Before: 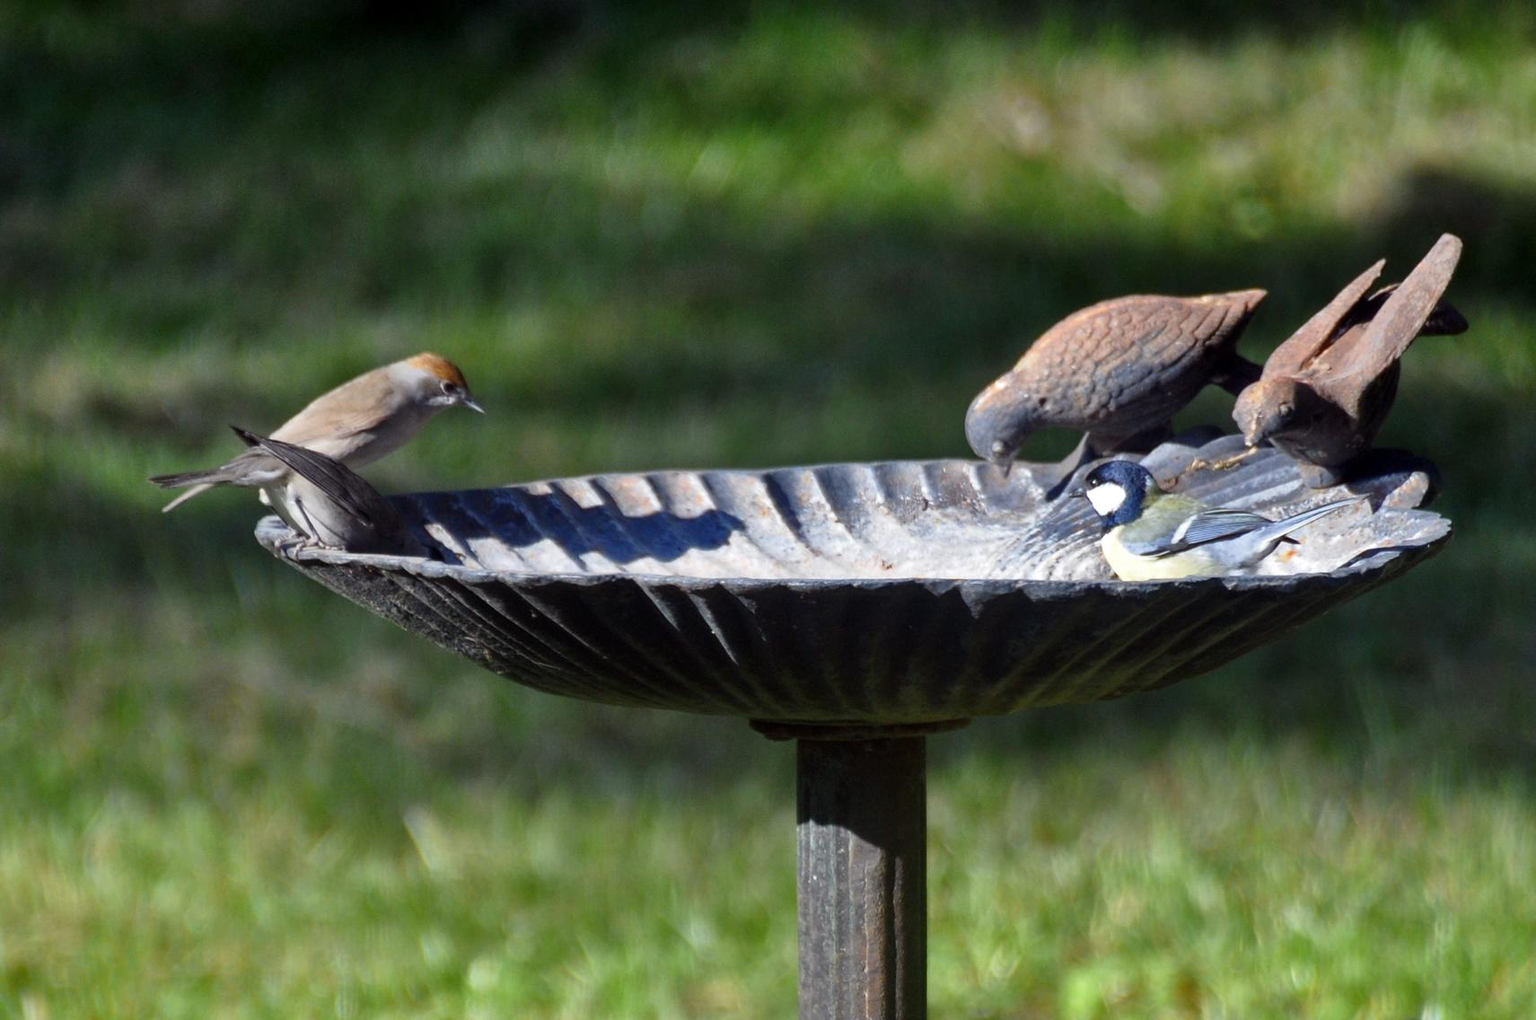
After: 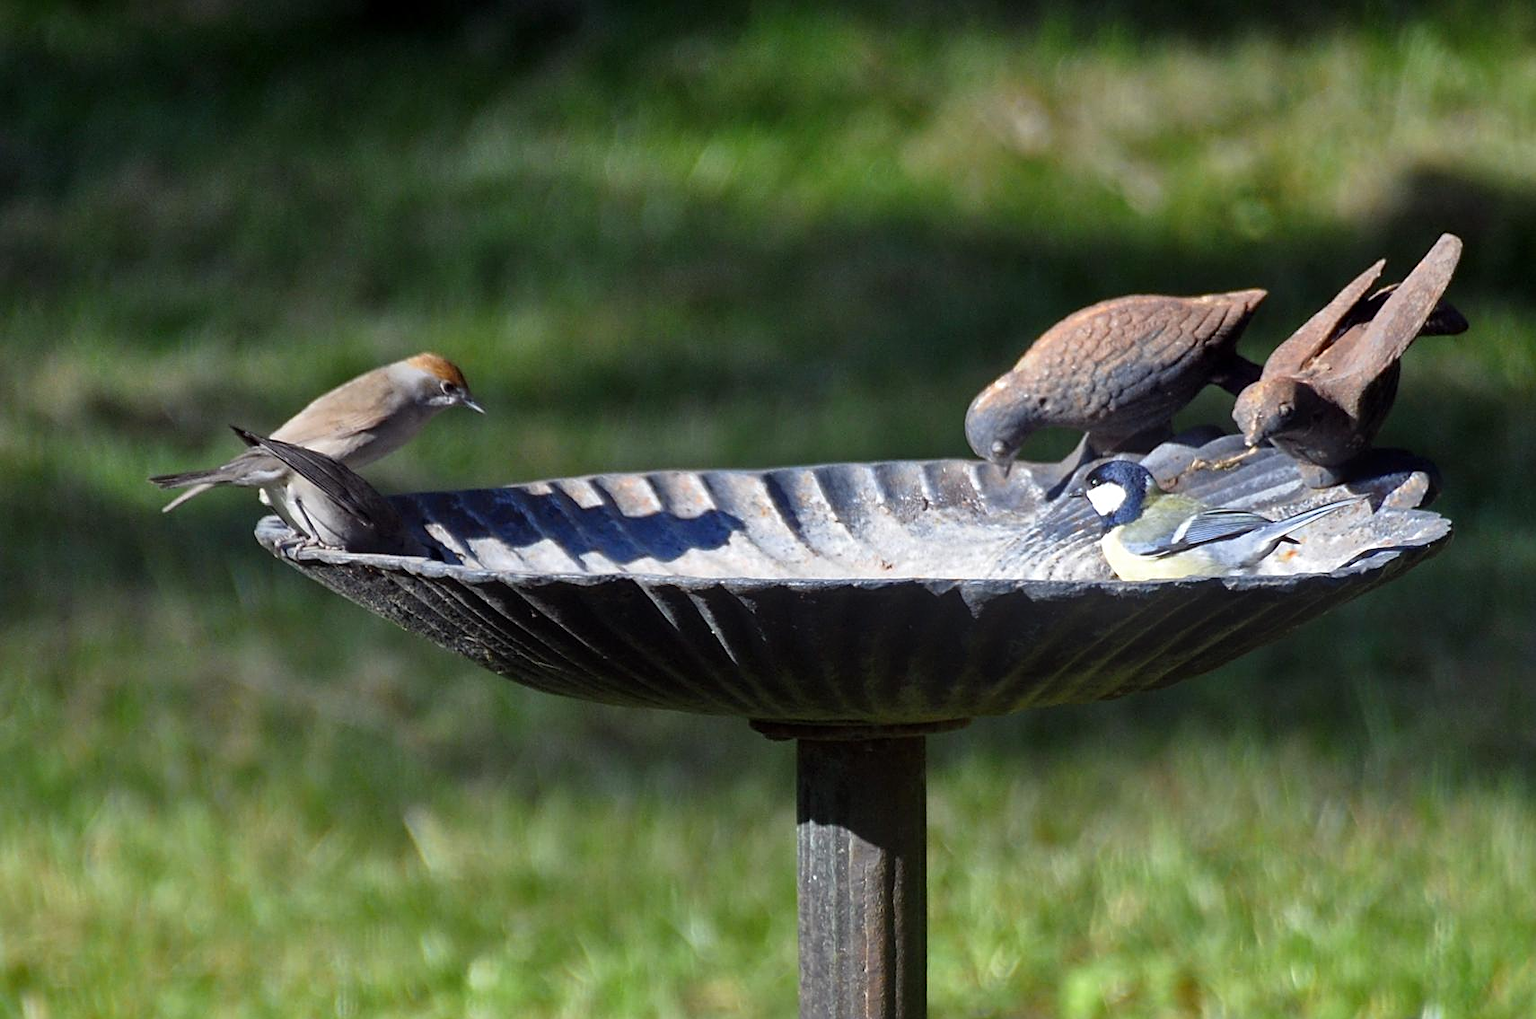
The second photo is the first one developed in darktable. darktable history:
bloom: size 13.65%, threshold 98.39%, strength 4.82%
sharpen: on, module defaults
